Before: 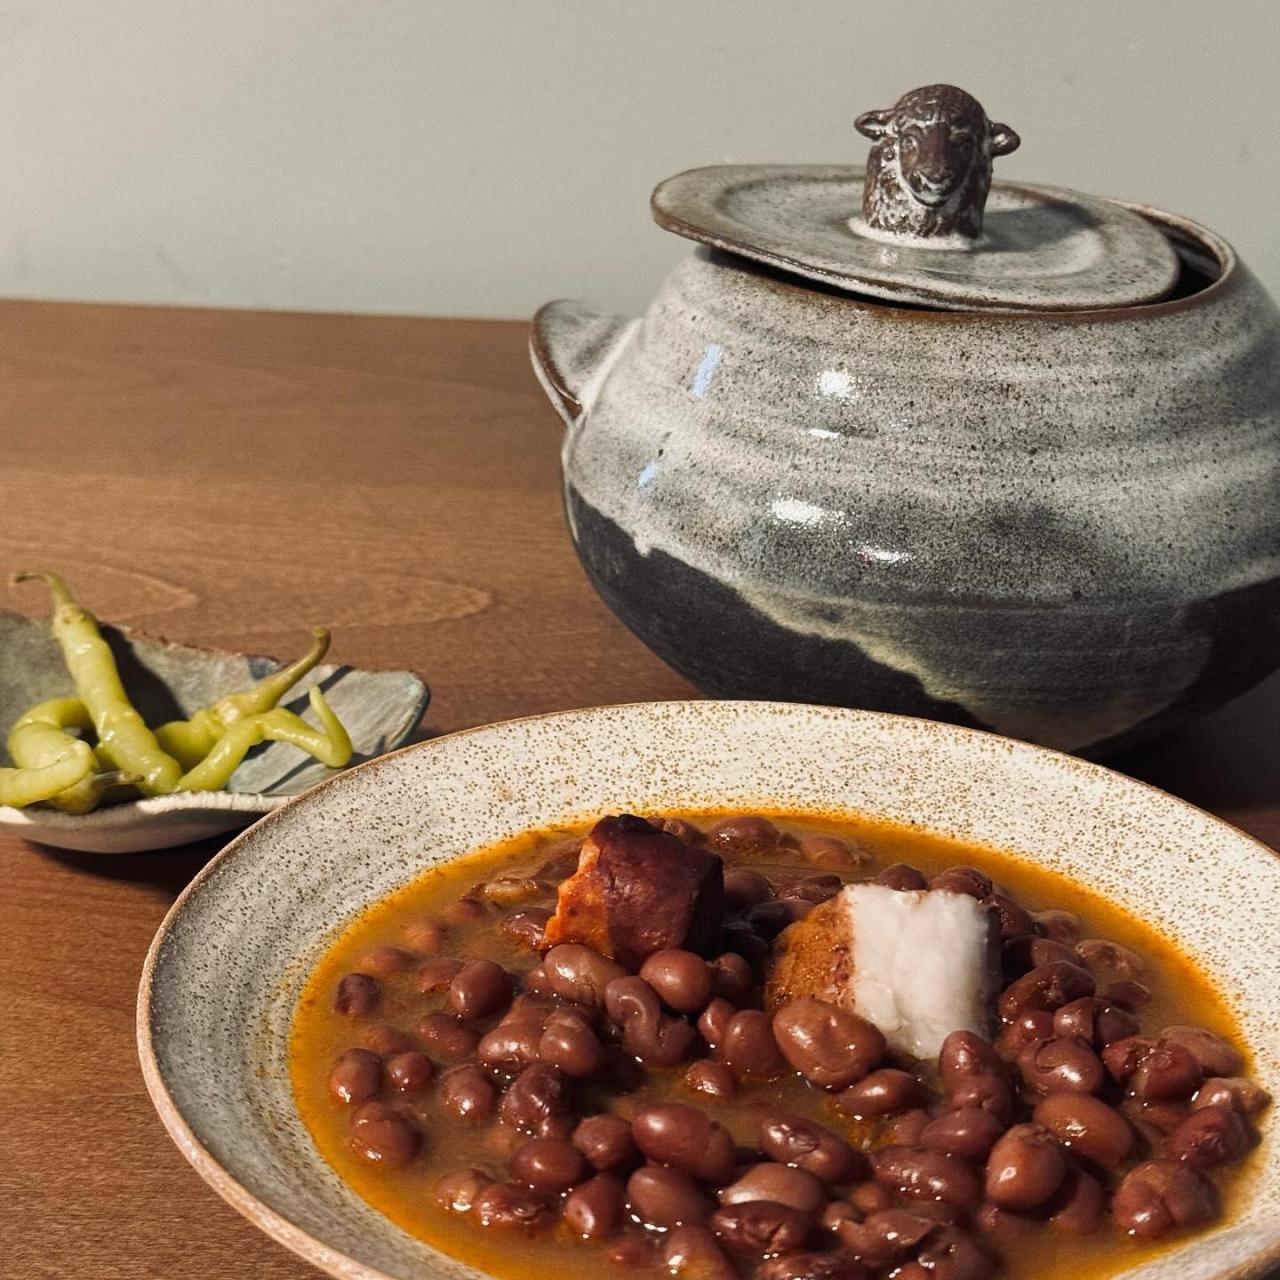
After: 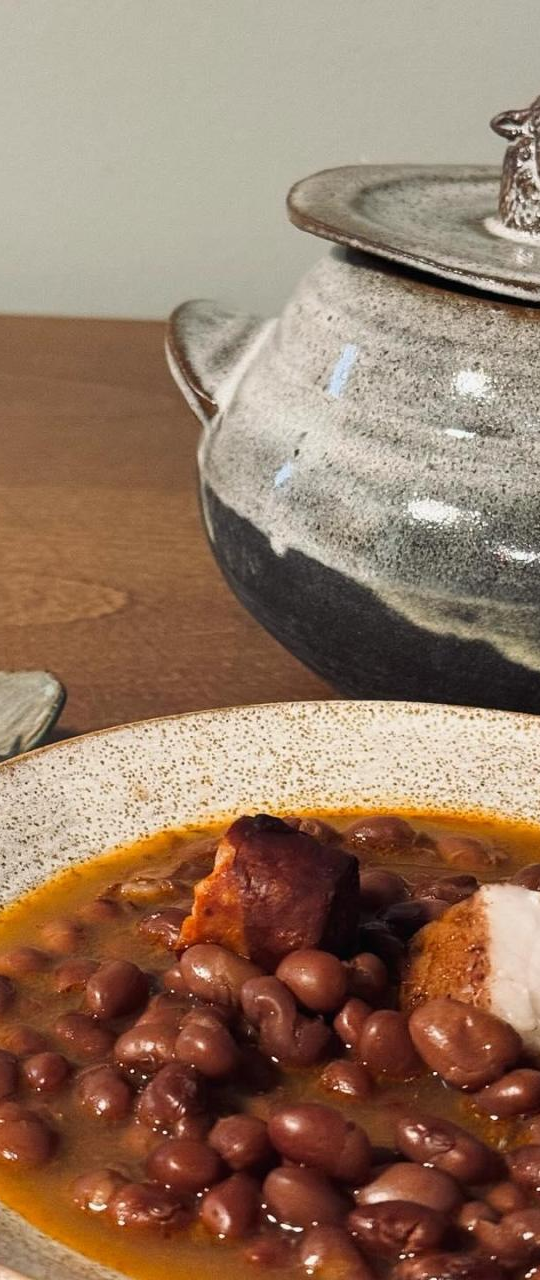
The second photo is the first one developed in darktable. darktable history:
crop: left 28.509%, right 29.297%
